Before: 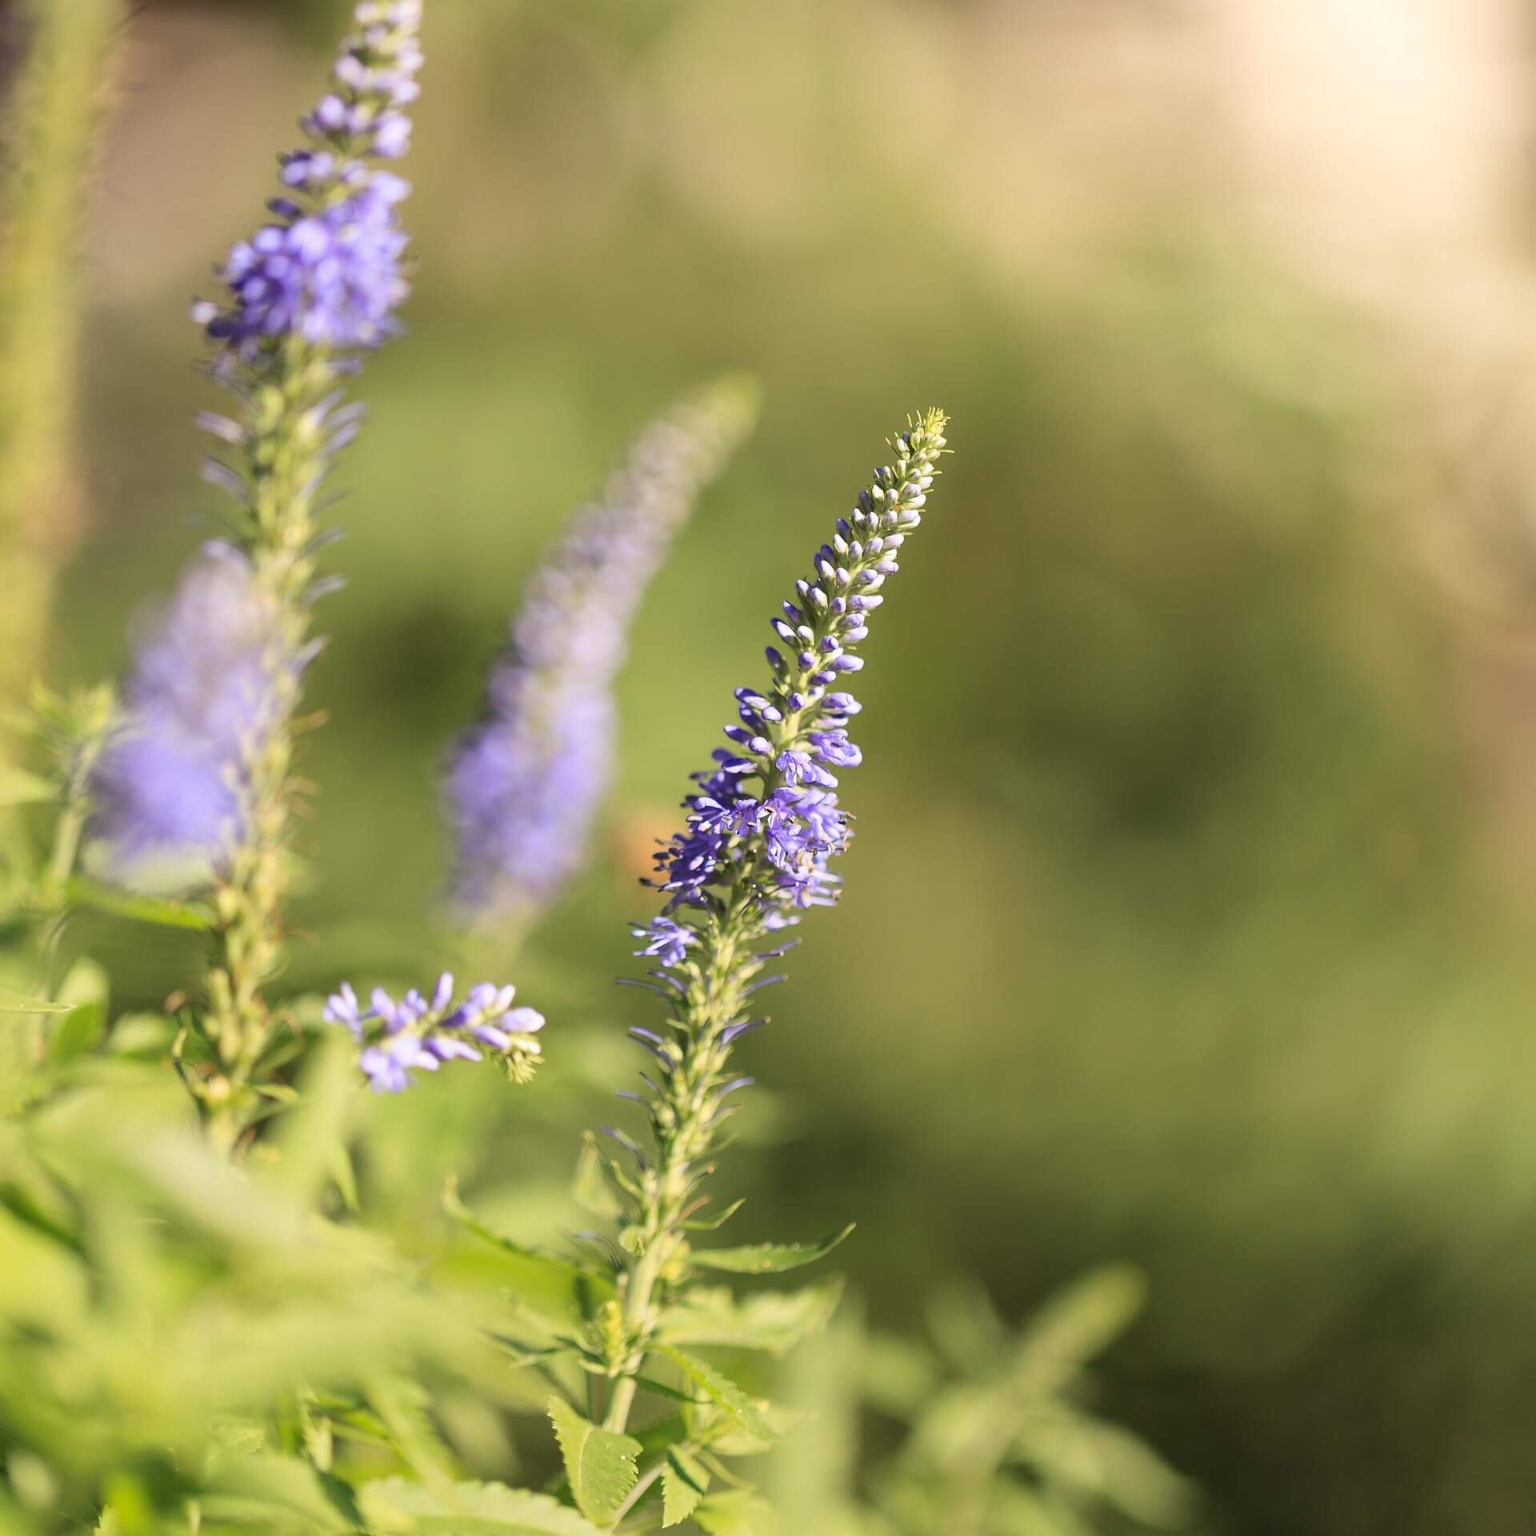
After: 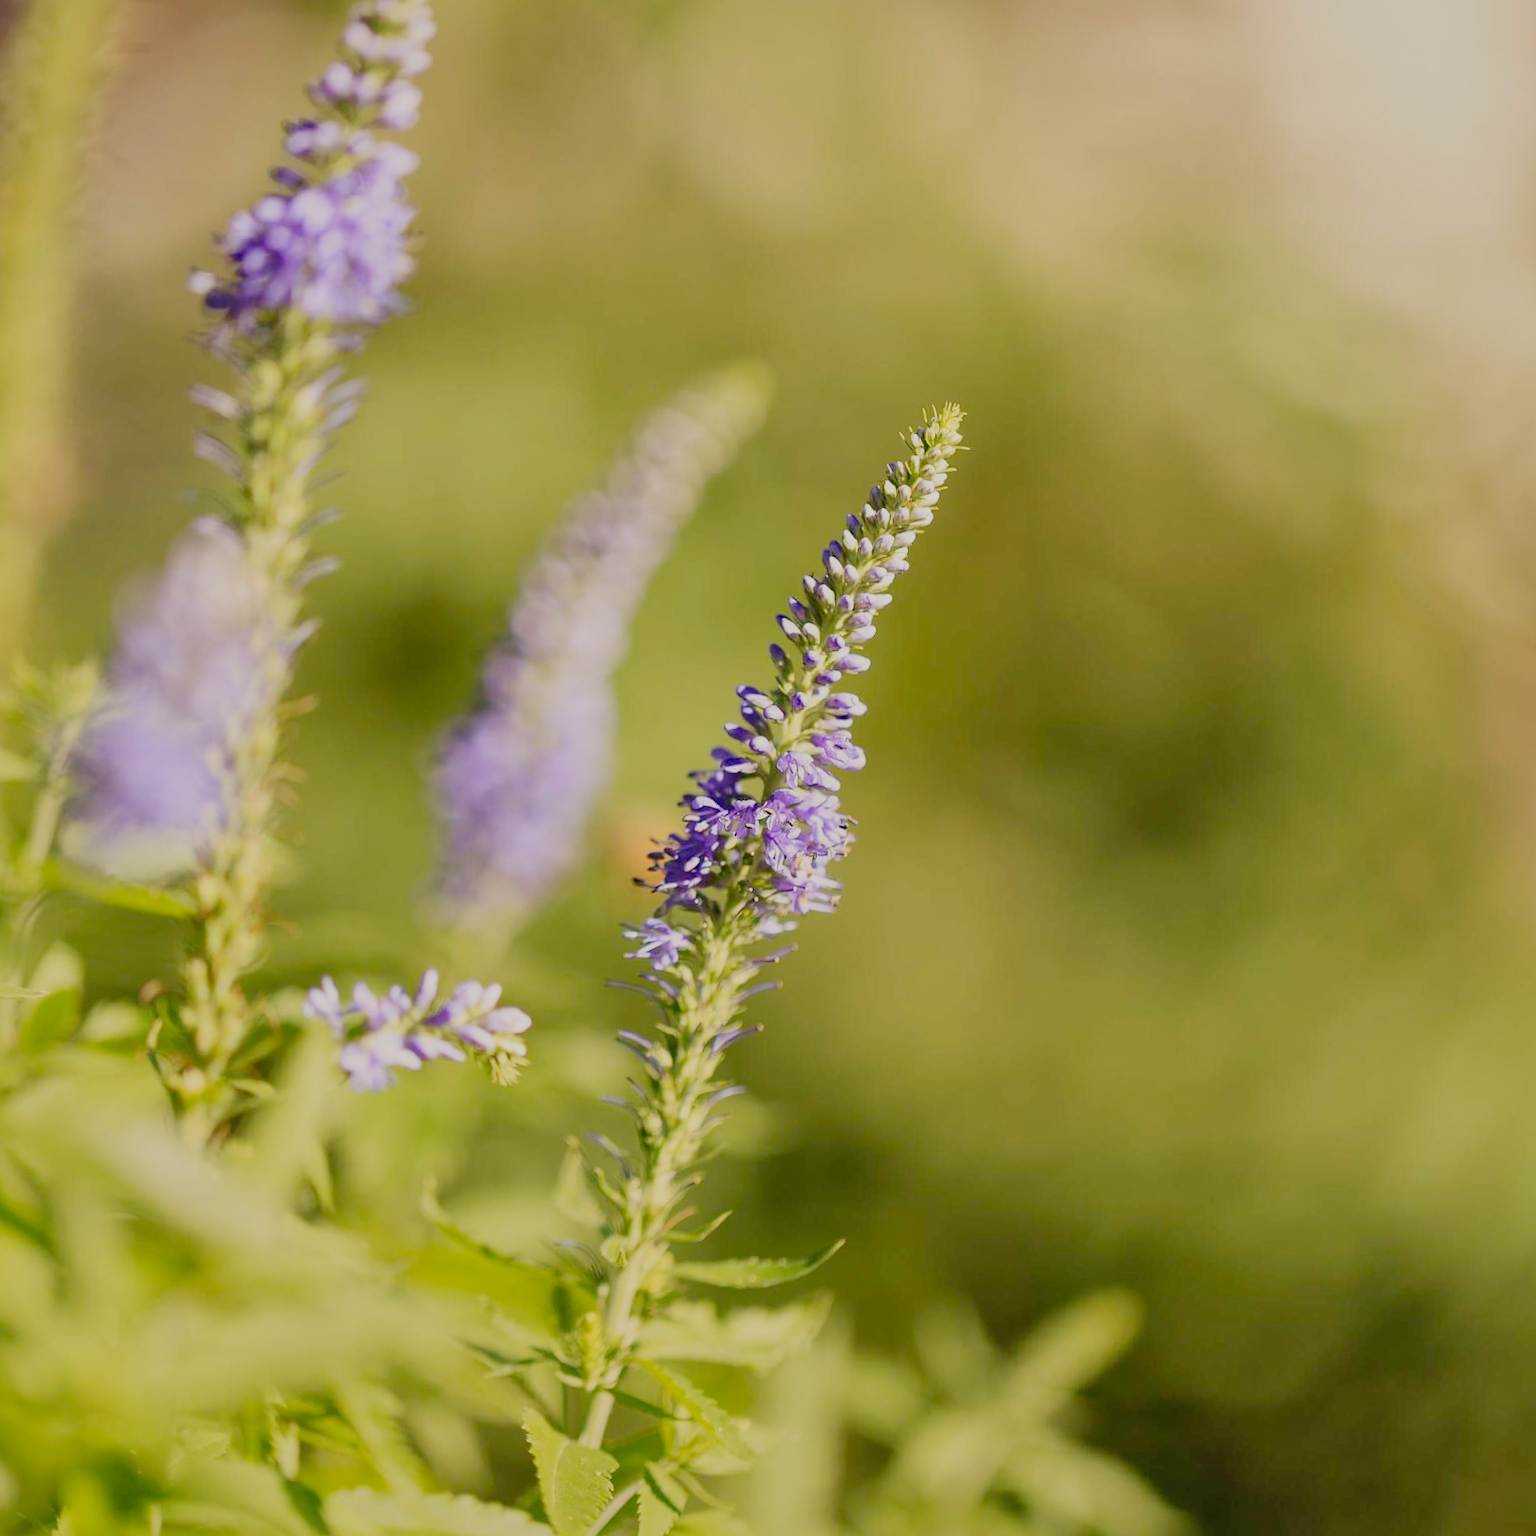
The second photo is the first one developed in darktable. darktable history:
crop and rotate: angle -1.69°
levels: levels [0.018, 0.493, 1]
white balance: red 1.045, blue 0.932
exposure: black level correction 0, exposure 0.9 EV, compensate highlight preservation false
shadows and highlights: on, module defaults
color balance rgb: perceptual saturation grading › global saturation 10%
filmic rgb: middle gray luminance 30%, black relative exposure -9 EV, white relative exposure 7 EV, threshold 6 EV, target black luminance 0%, hardness 2.94, latitude 2.04%, contrast 0.963, highlights saturation mix 5%, shadows ↔ highlights balance 12.16%, add noise in highlights 0, preserve chrominance no, color science v3 (2019), use custom middle-gray values true, iterations of high-quality reconstruction 0, contrast in highlights soft, enable highlight reconstruction true
